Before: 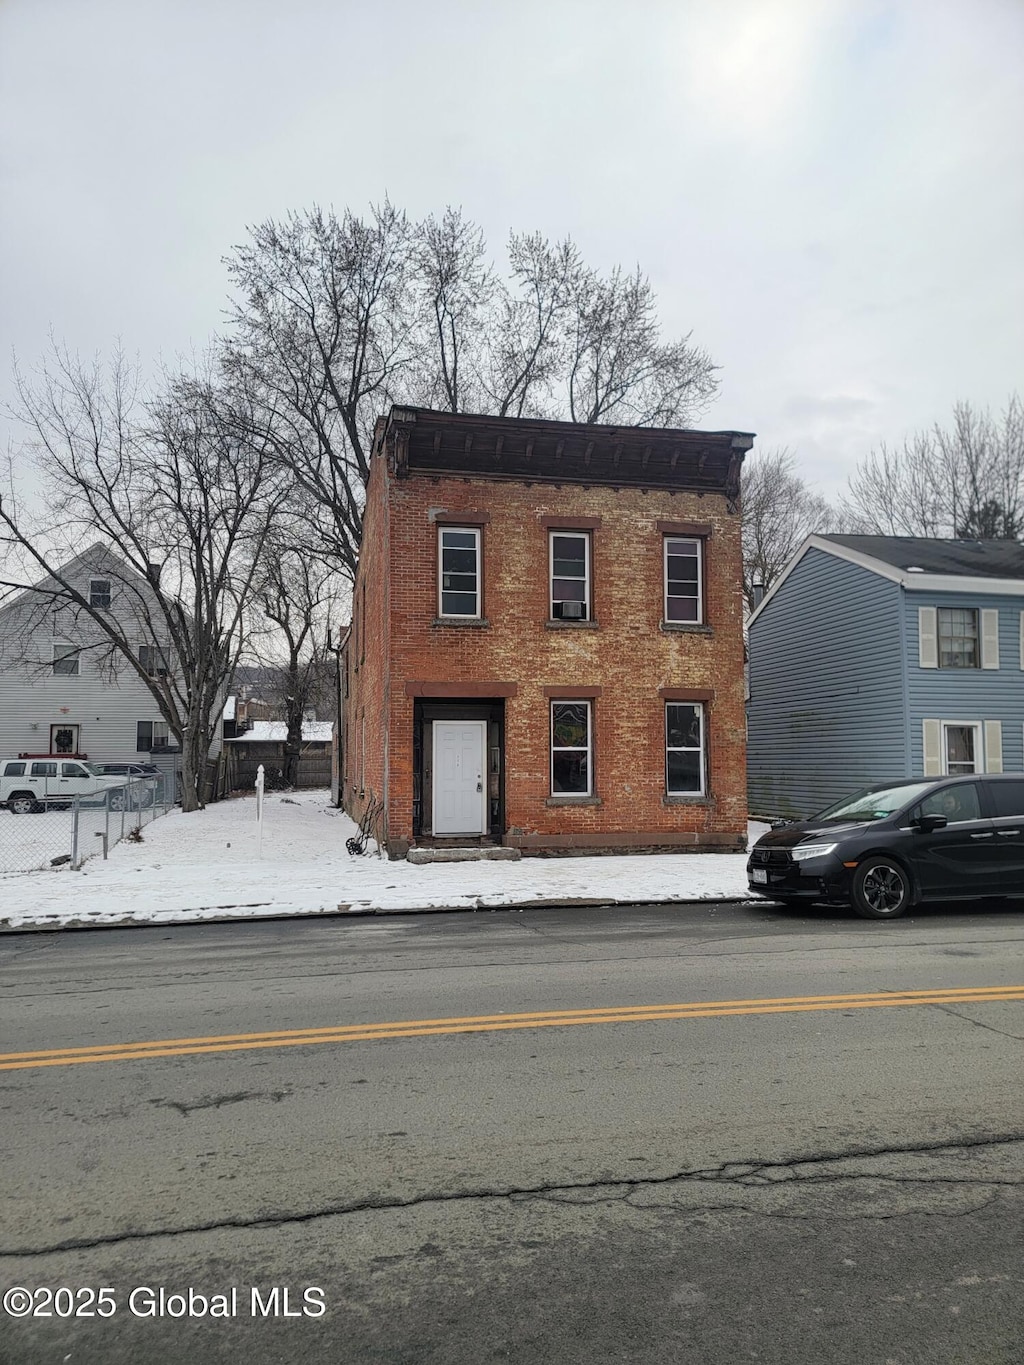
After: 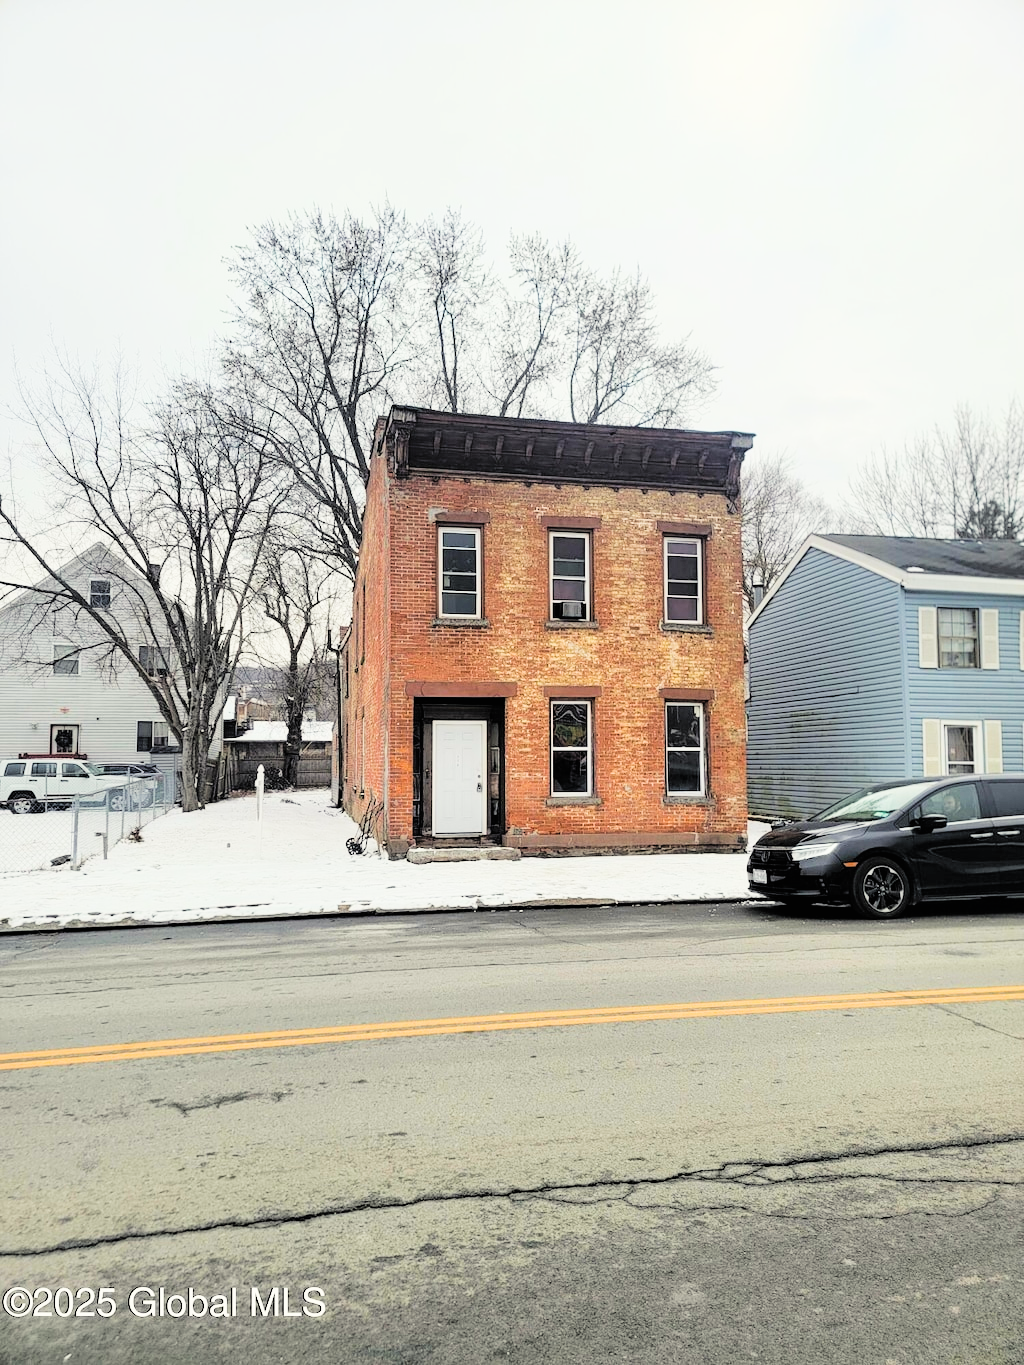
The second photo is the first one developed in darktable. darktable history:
filmic rgb: black relative exposure -5.01 EV, white relative exposure 3.98 EV, hardness 2.89, contrast 1.298, highlights saturation mix -29.04%
exposure: black level correction 0, exposure 1 EV, compensate highlight preservation false
color balance rgb: highlights gain › luminance 6.345%, highlights gain › chroma 2.605%, highlights gain › hue 90.09°, perceptual saturation grading › global saturation 19.318%, global vibrance 10.049%
contrast brightness saturation: brightness 0.137
